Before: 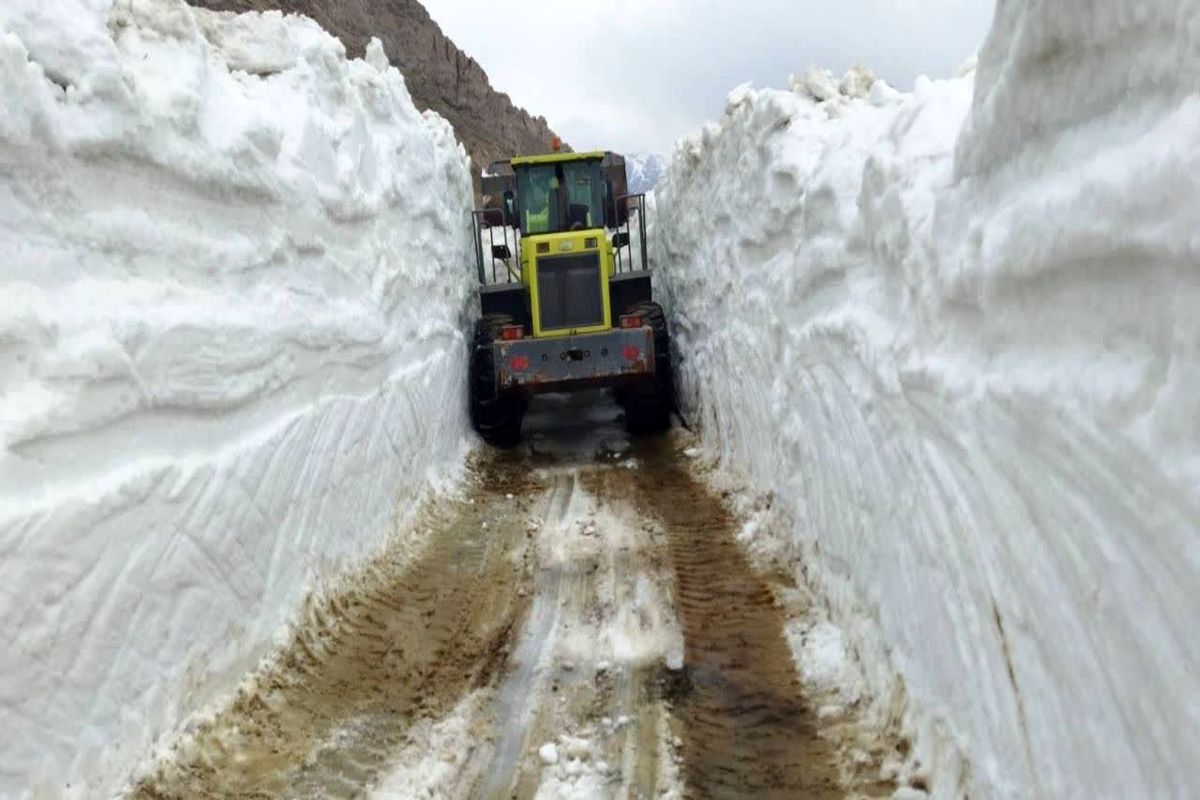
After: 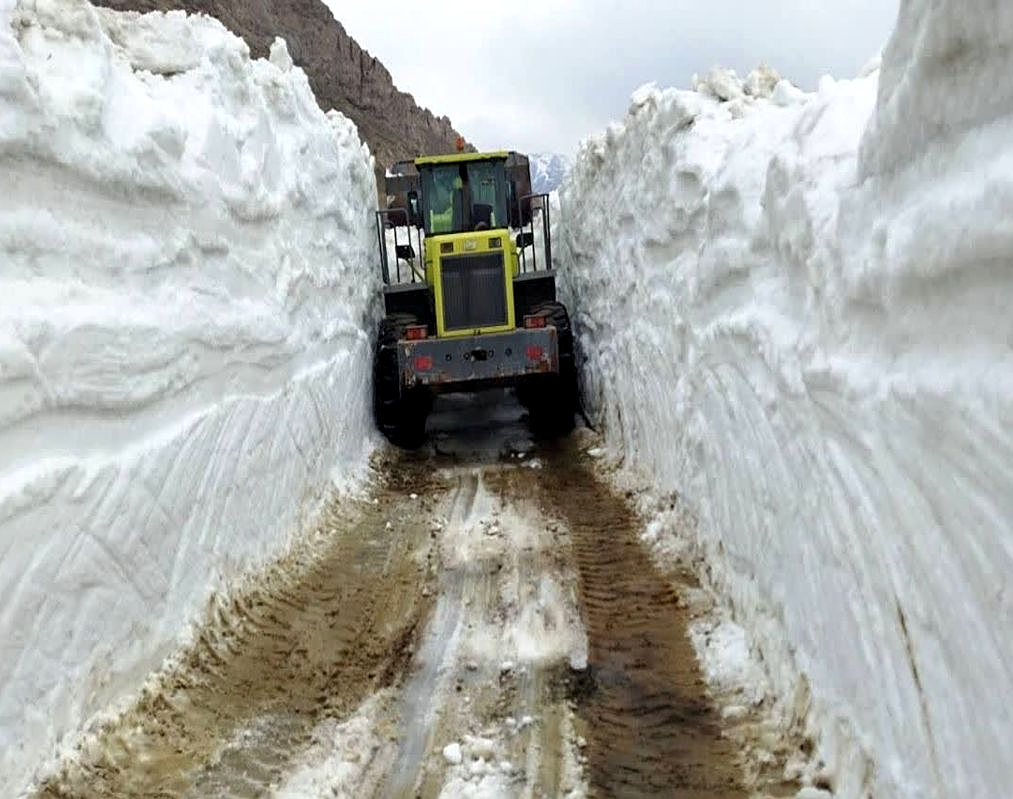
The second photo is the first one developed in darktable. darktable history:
sharpen: on, module defaults
crop: left 8.071%, right 7.472%
tone equalizer: on, module defaults
levels: levels [0.026, 0.507, 0.987]
